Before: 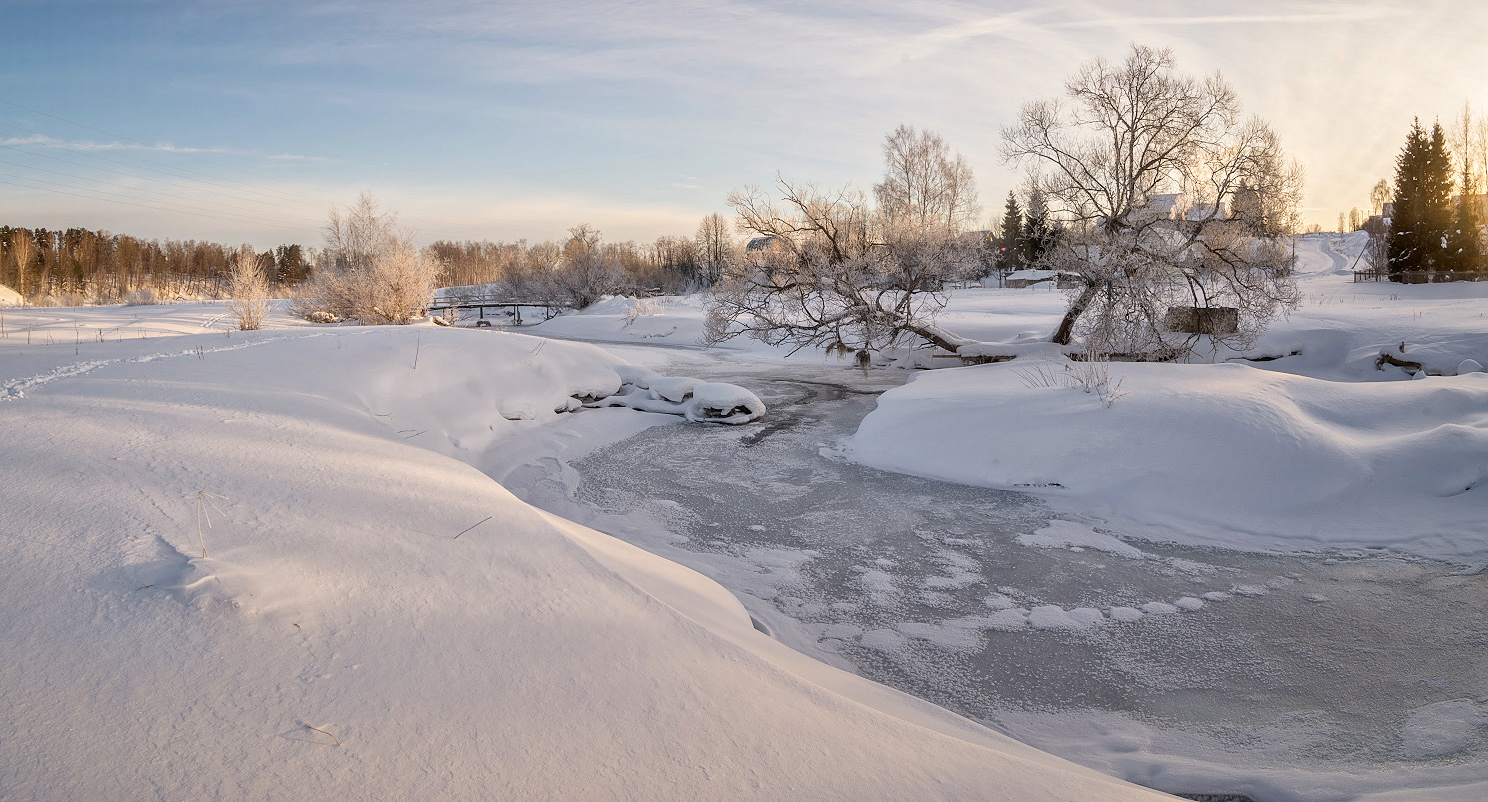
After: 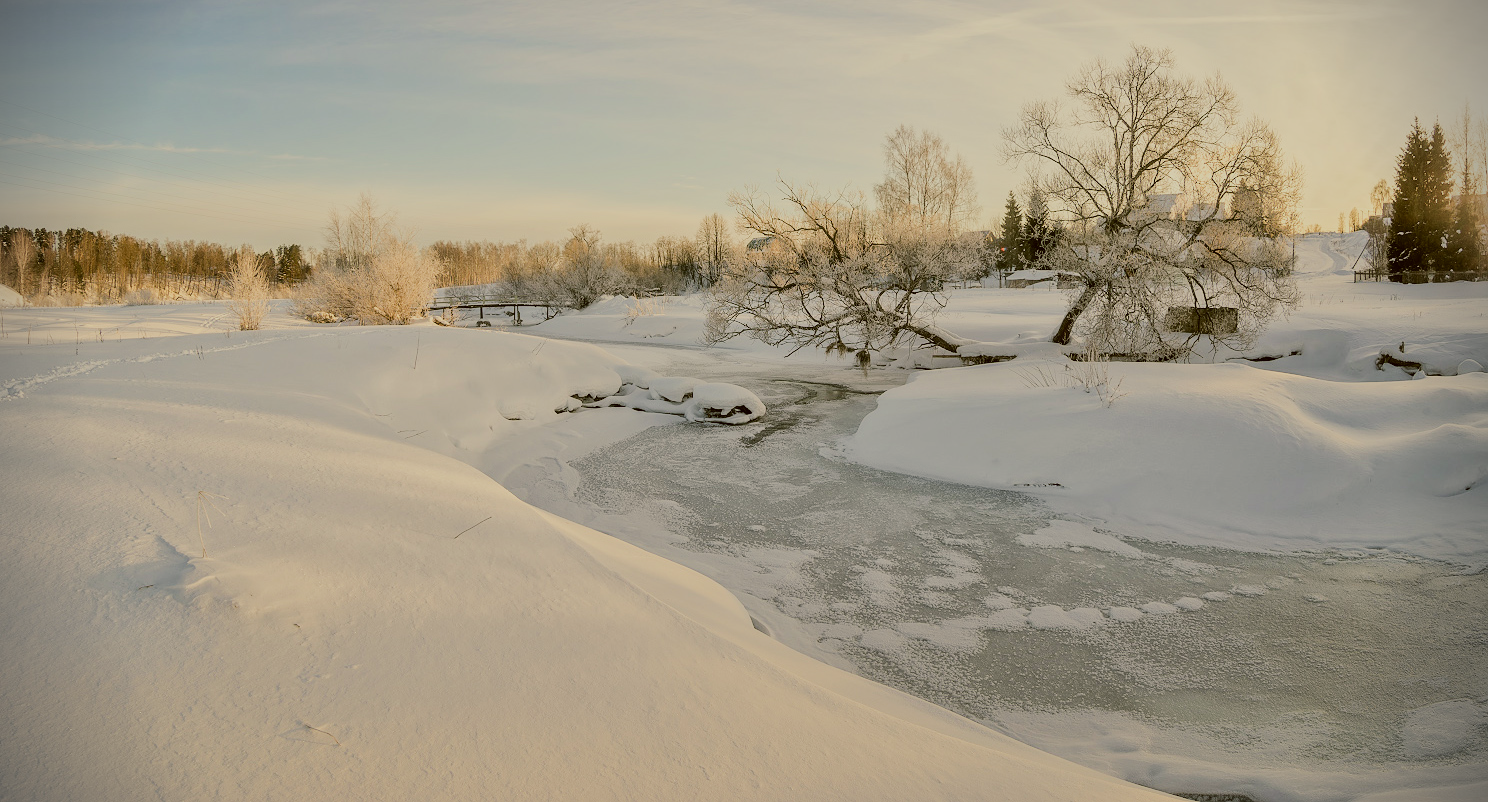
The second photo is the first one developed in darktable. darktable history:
vignetting: fall-off start 88.2%, fall-off radius 25.78%
color balance rgb: shadows lift › chroma 2.488%, shadows lift › hue 193.08°, perceptual saturation grading › global saturation -4.087%, perceptual saturation grading › shadows -1.846%, perceptual brilliance grading › mid-tones 9.319%, perceptual brilliance grading › shadows 14.74%, global vibrance 9.871%
filmic rgb: black relative exposure -7.65 EV, white relative exposure 4.56 EV, threshold 5.95 EV, hardness 3.61, color science v5 (2021), iterations of high-quality reconstruction 10, contrast in shadows safe, contrast in highlights safe, enable highlight reconstruction true
color correction: highlights a* -1.27, highlights b* 9.97, shadows a* 0.799, shadows b* 19.08
